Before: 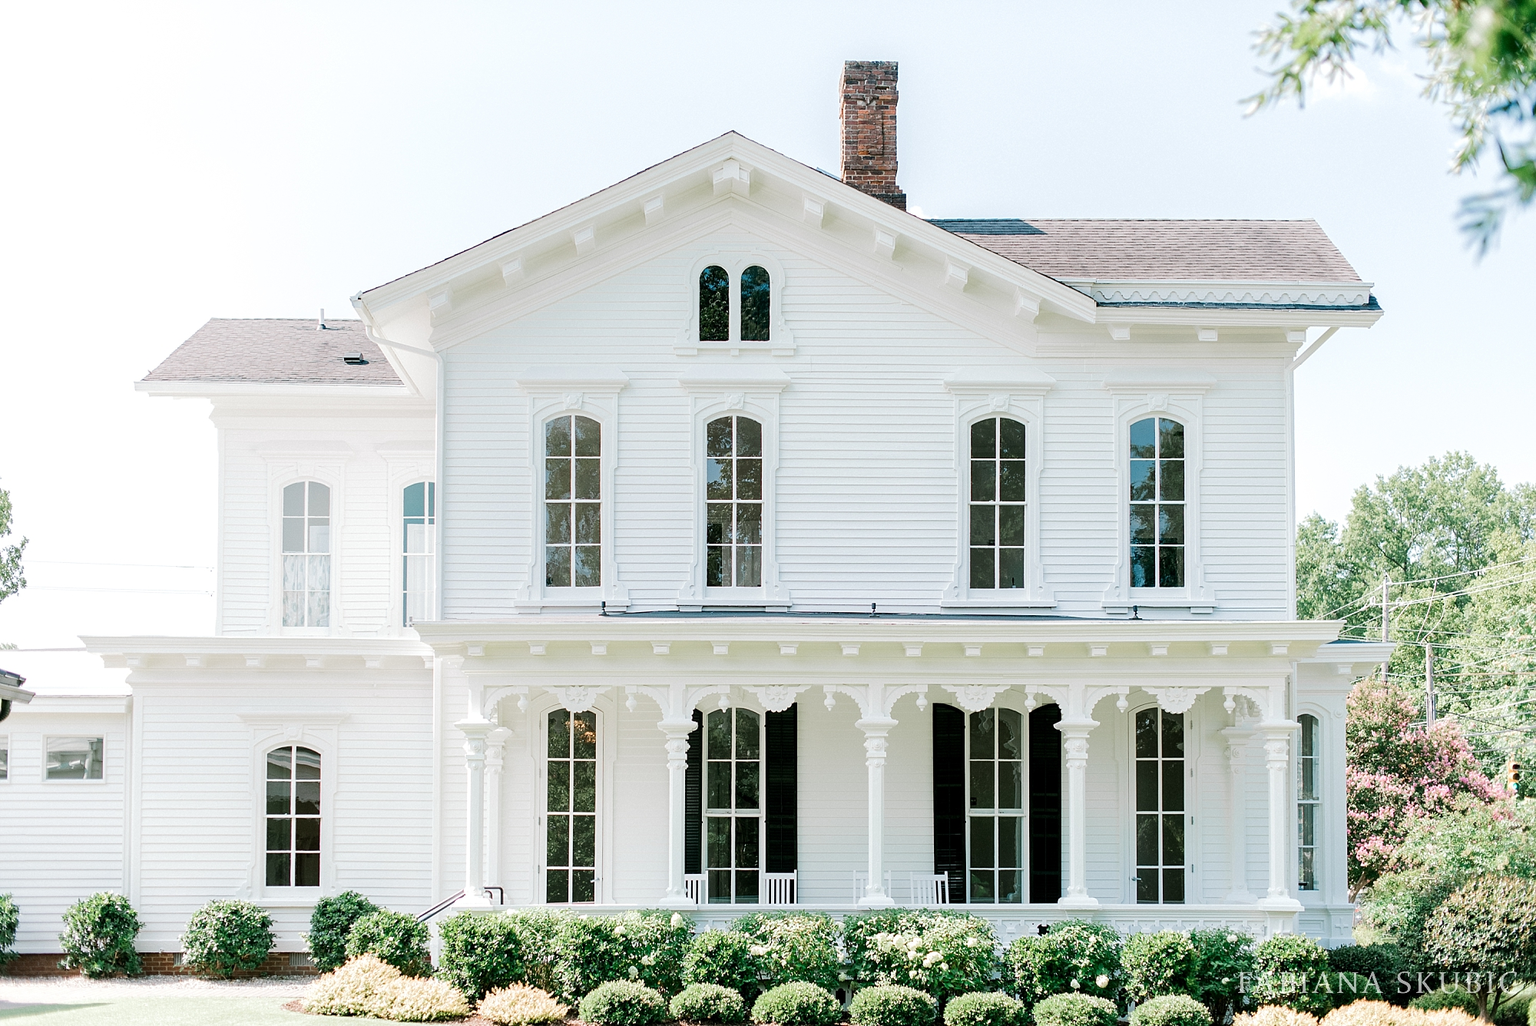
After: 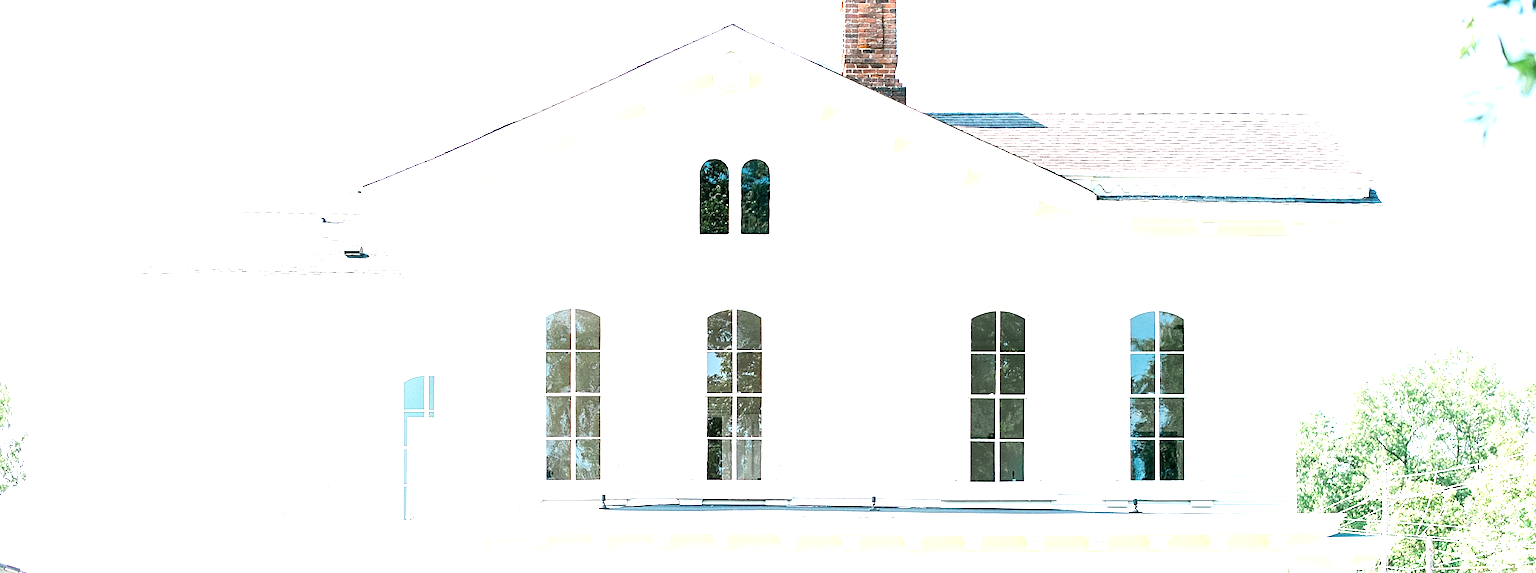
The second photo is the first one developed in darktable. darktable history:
exposure: exposure 1.21 EV, compensate exposure bias true, compensate highlight preservation false
crop and rotate: top 10.456%, bottom 33.621%
